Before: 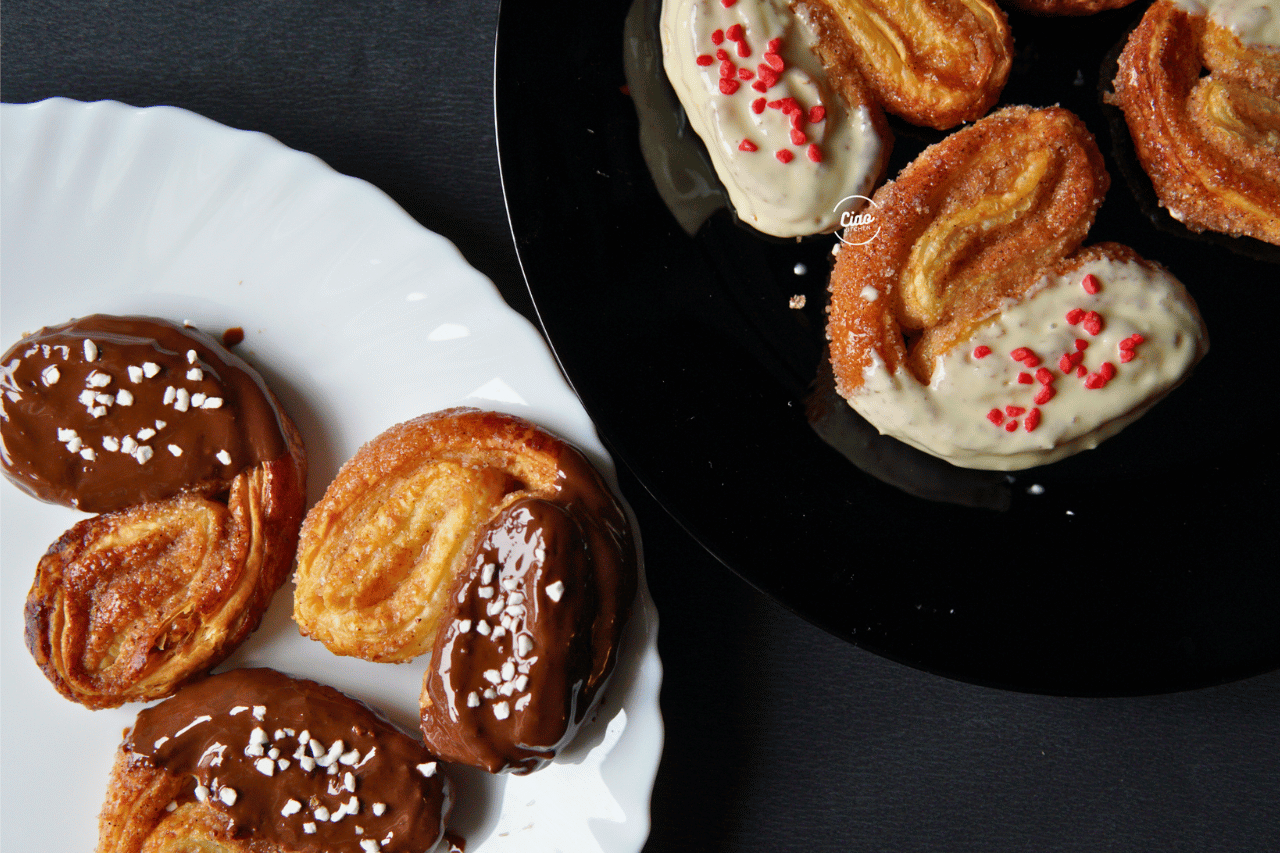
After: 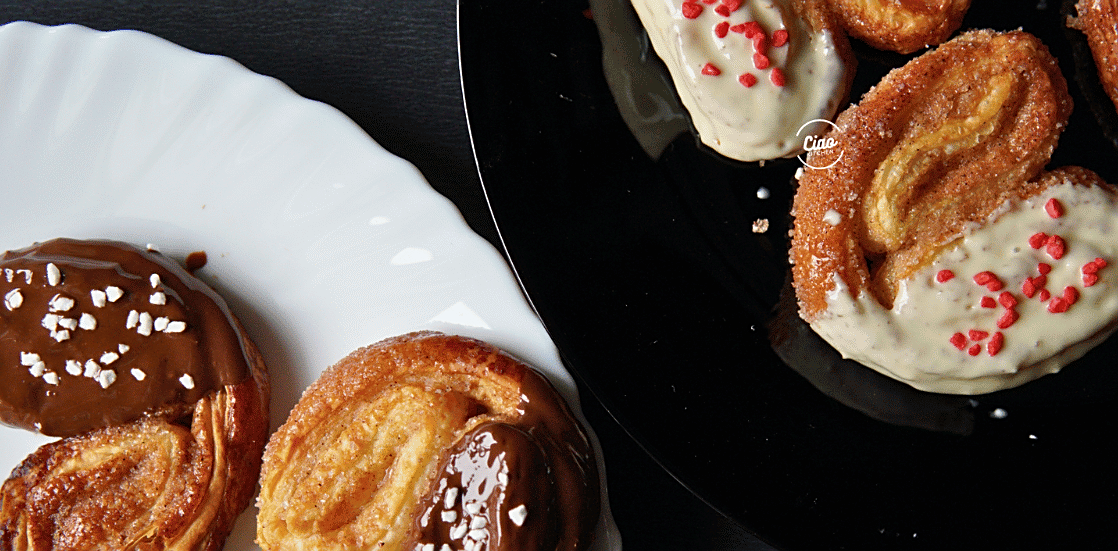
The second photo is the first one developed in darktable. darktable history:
contrast brightness saturation: saturation -0.055
crop: left 2.944%, top 8.966%, right 9.679%, bottom 26.386%
sharpen: on, module defaults
